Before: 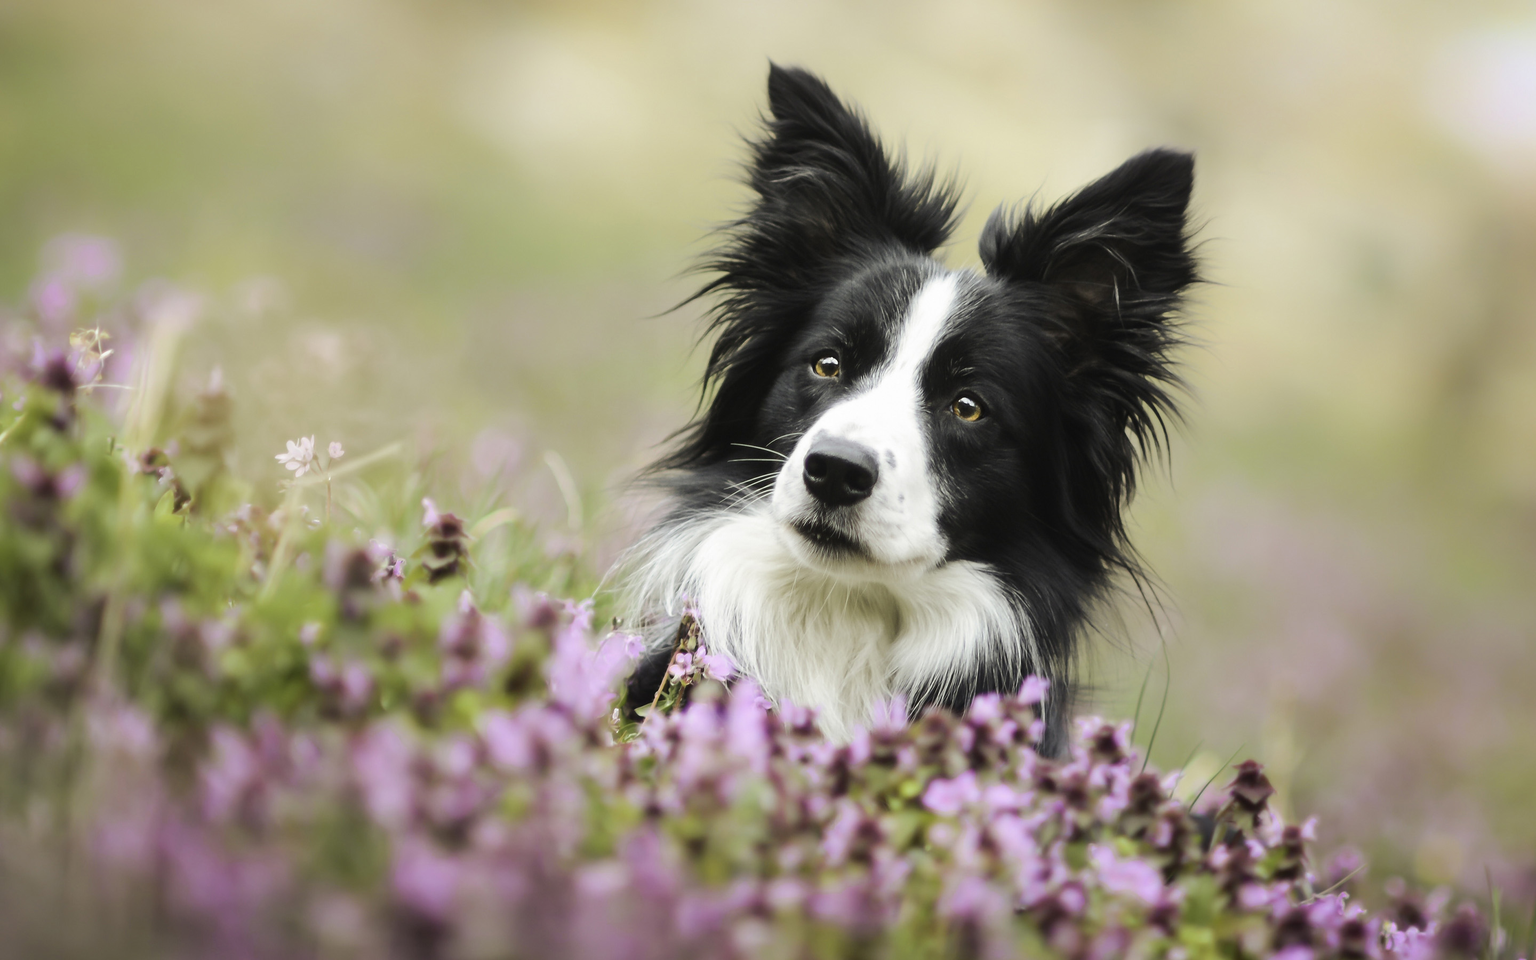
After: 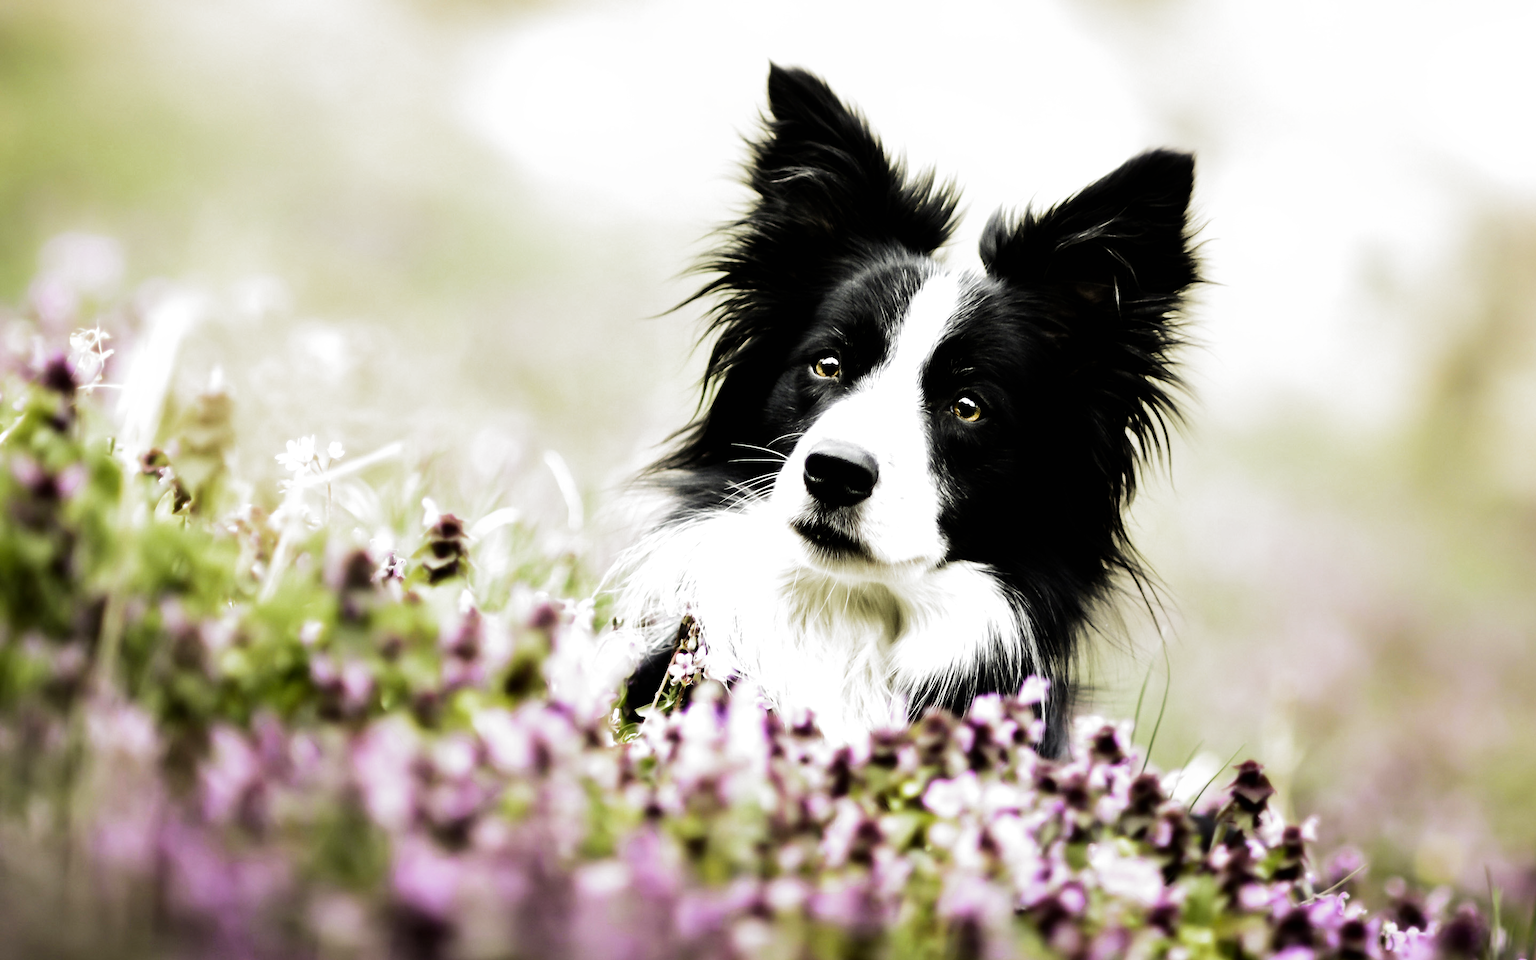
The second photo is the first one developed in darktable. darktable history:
filmic rgb: black relative exposure -8.2 EV, white relative exposure 2.2 EV, threshold 3 EV, hardness 7.11, latitude 75%, contrast 1.325, highlights saturation mix -2%, shadows ↔ highlights balance 30%, preserve chrominance no, color science v5 (2021), contrast in shadows safe, contrast in highlights safe, enable highlight reconstruction true
tone equalizer: -8 EV -0.75 EV, -7 EV -0.7 EV, -6 EV -0.6 EV, -5 EV -0.4 EV, -3 EV 0.4 EV, -2 EV 0.6 EV, -1 EV 0.7 EV, +0 EV 0.75 EV, edges refinement/feathering 500, mask exposure compensation -1.57 EV, preserve details no
